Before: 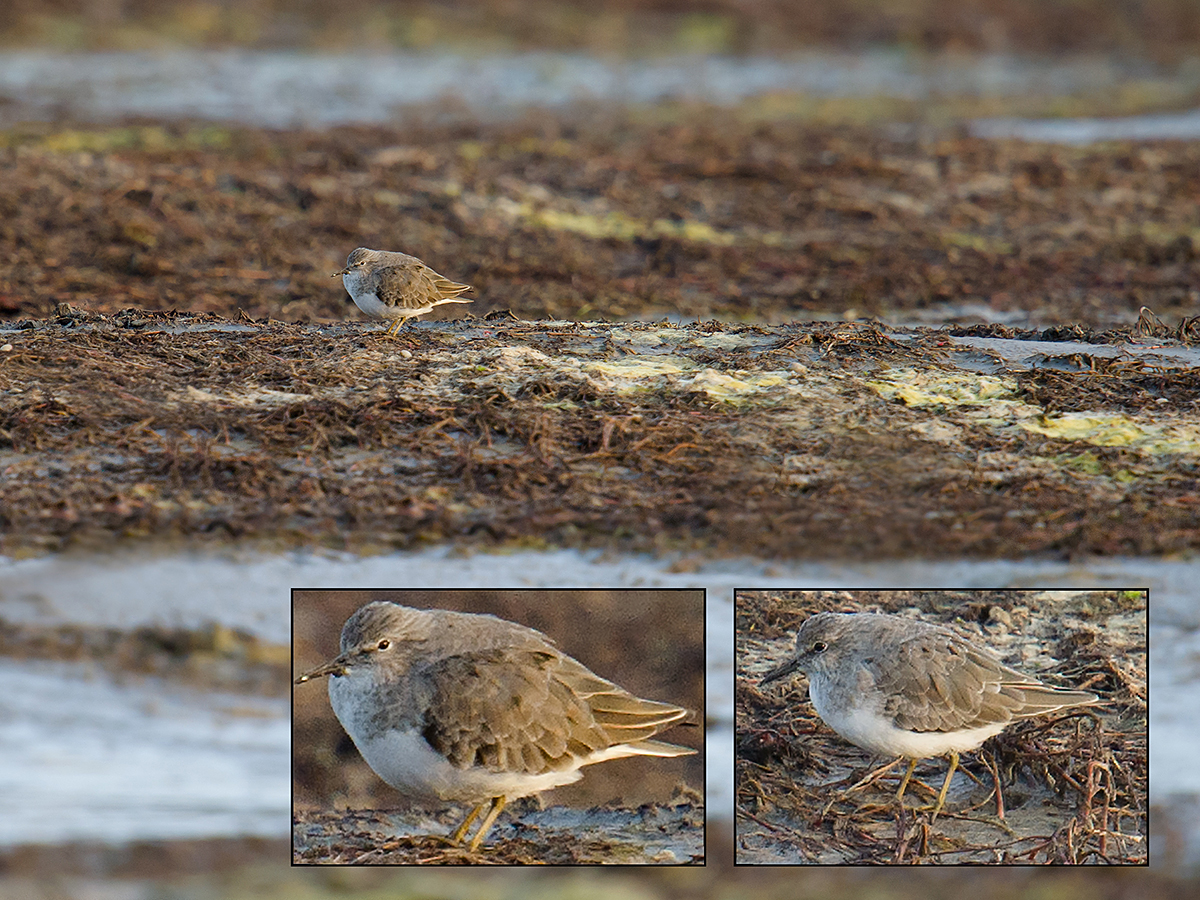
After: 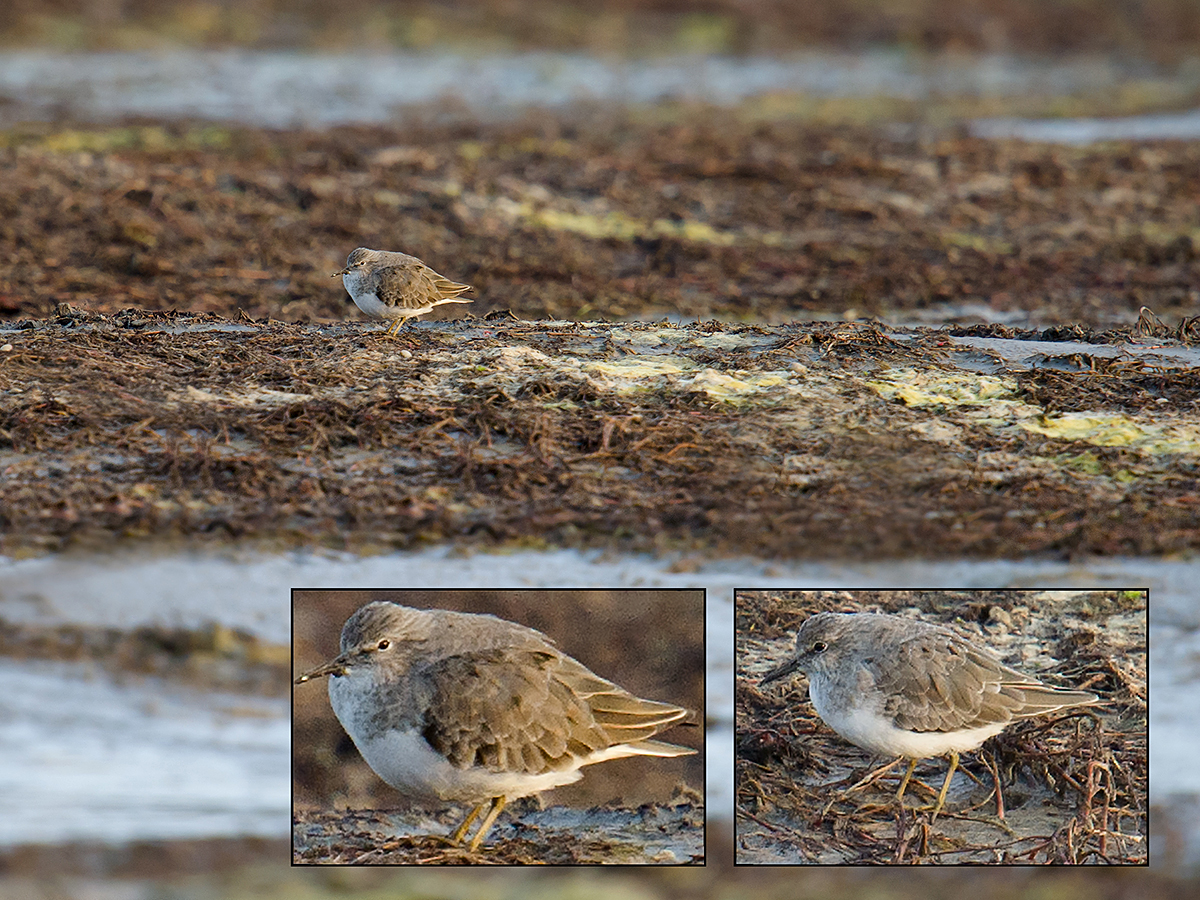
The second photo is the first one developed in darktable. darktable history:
local contrast: mode bilateral grid, contrast 19, coarseness 50, detail 120%, midtone range 0.2
